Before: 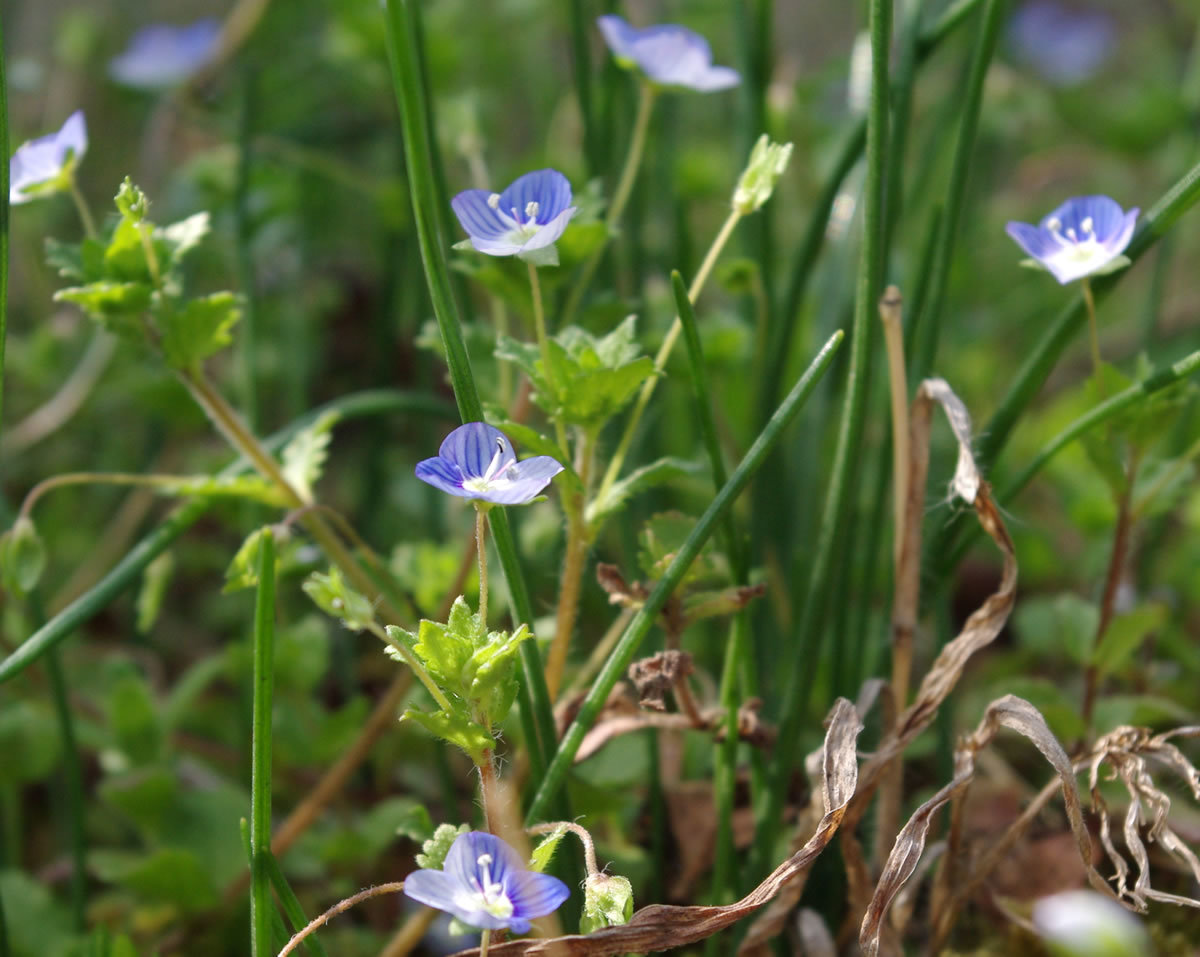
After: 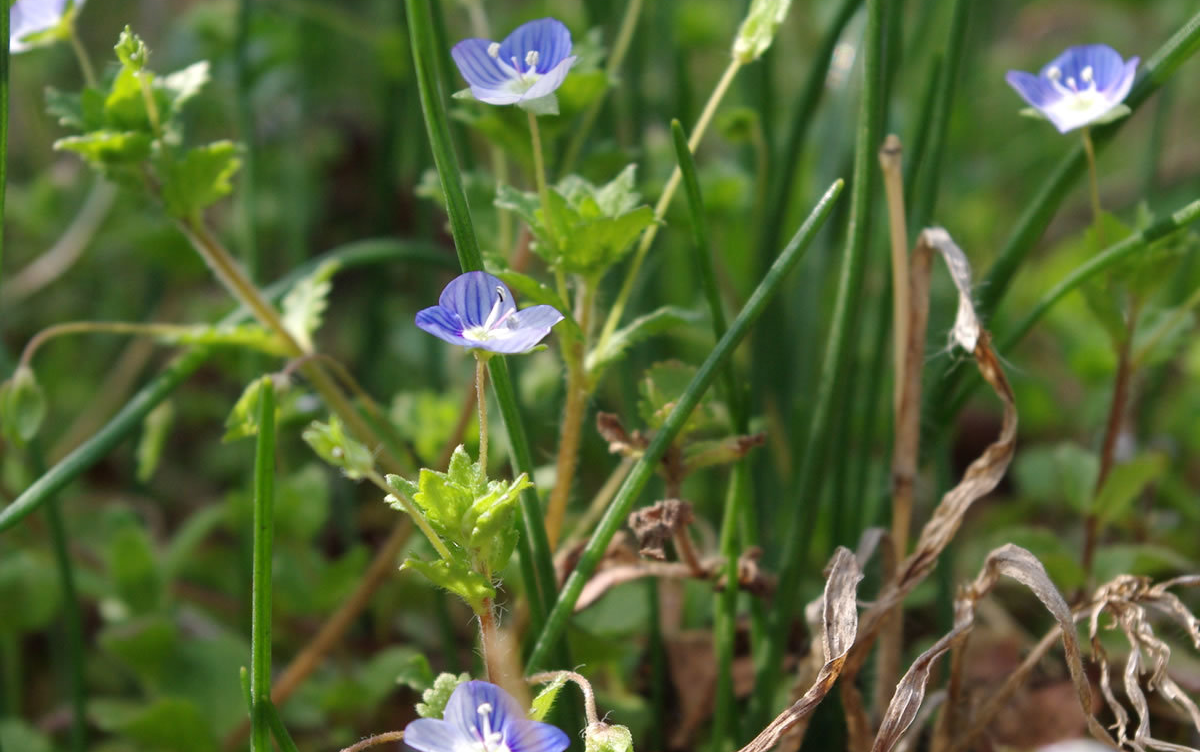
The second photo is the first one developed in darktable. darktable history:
crop and rotate: top 15.86%, bottom 5.533%
base curve: preserve colors none
